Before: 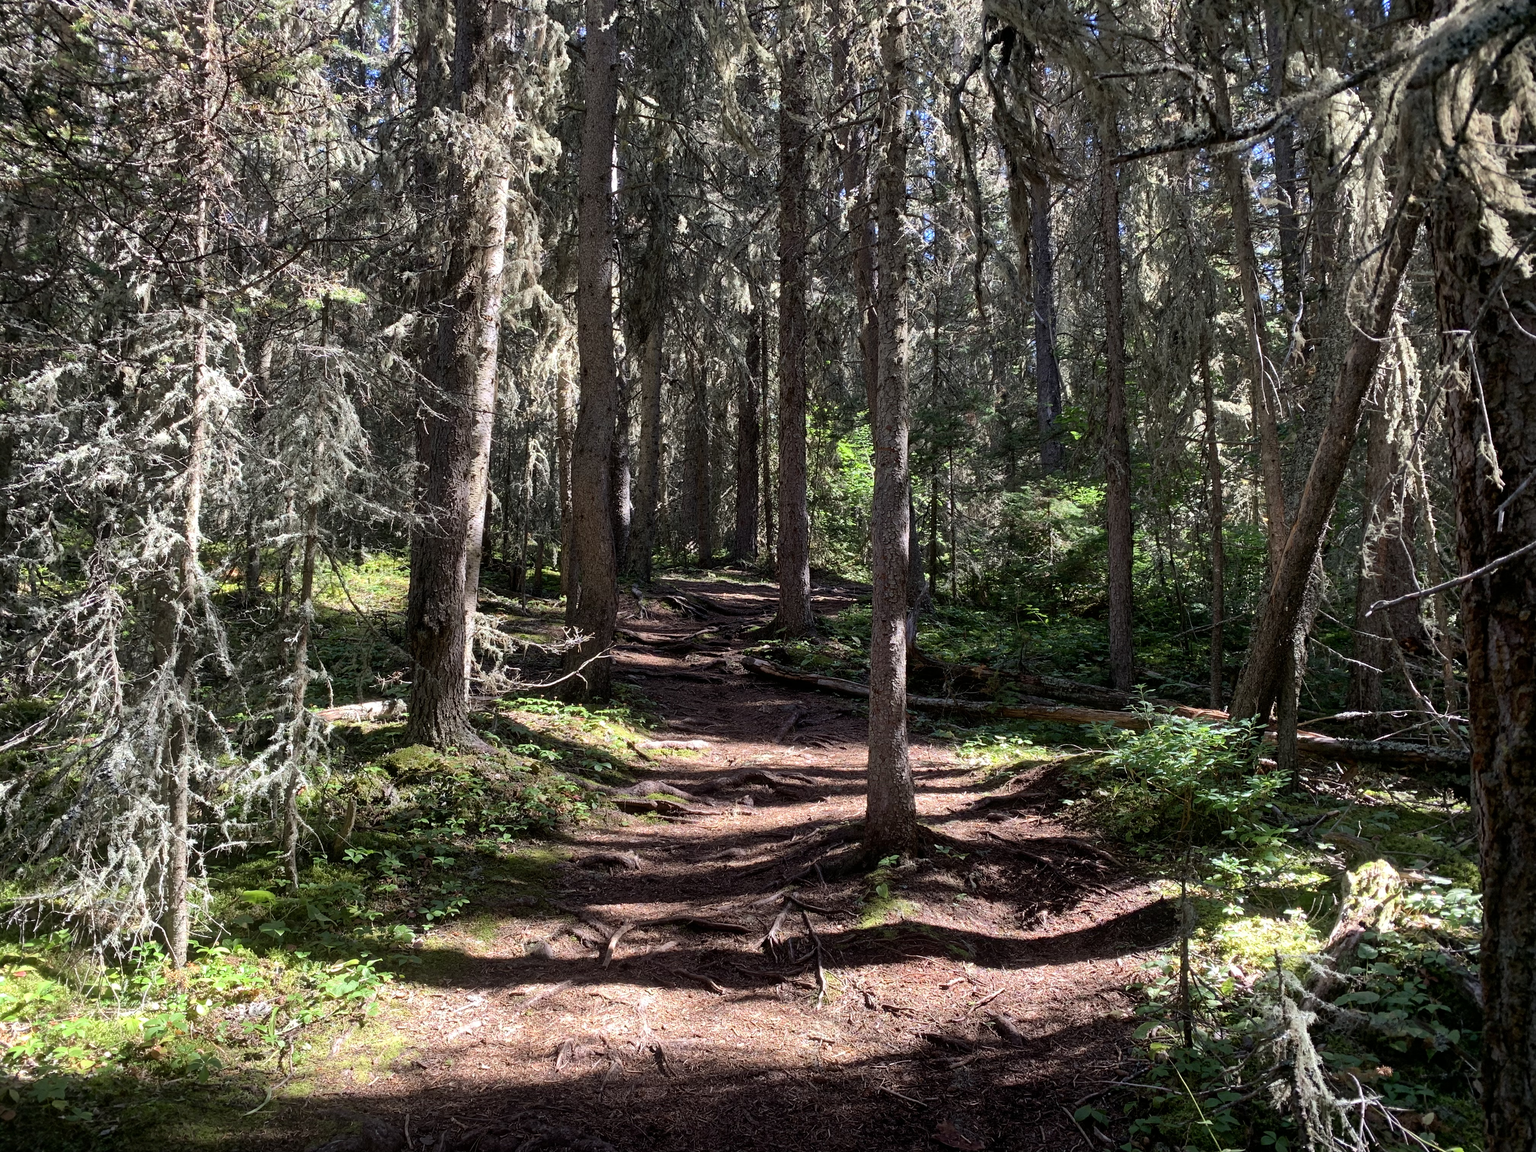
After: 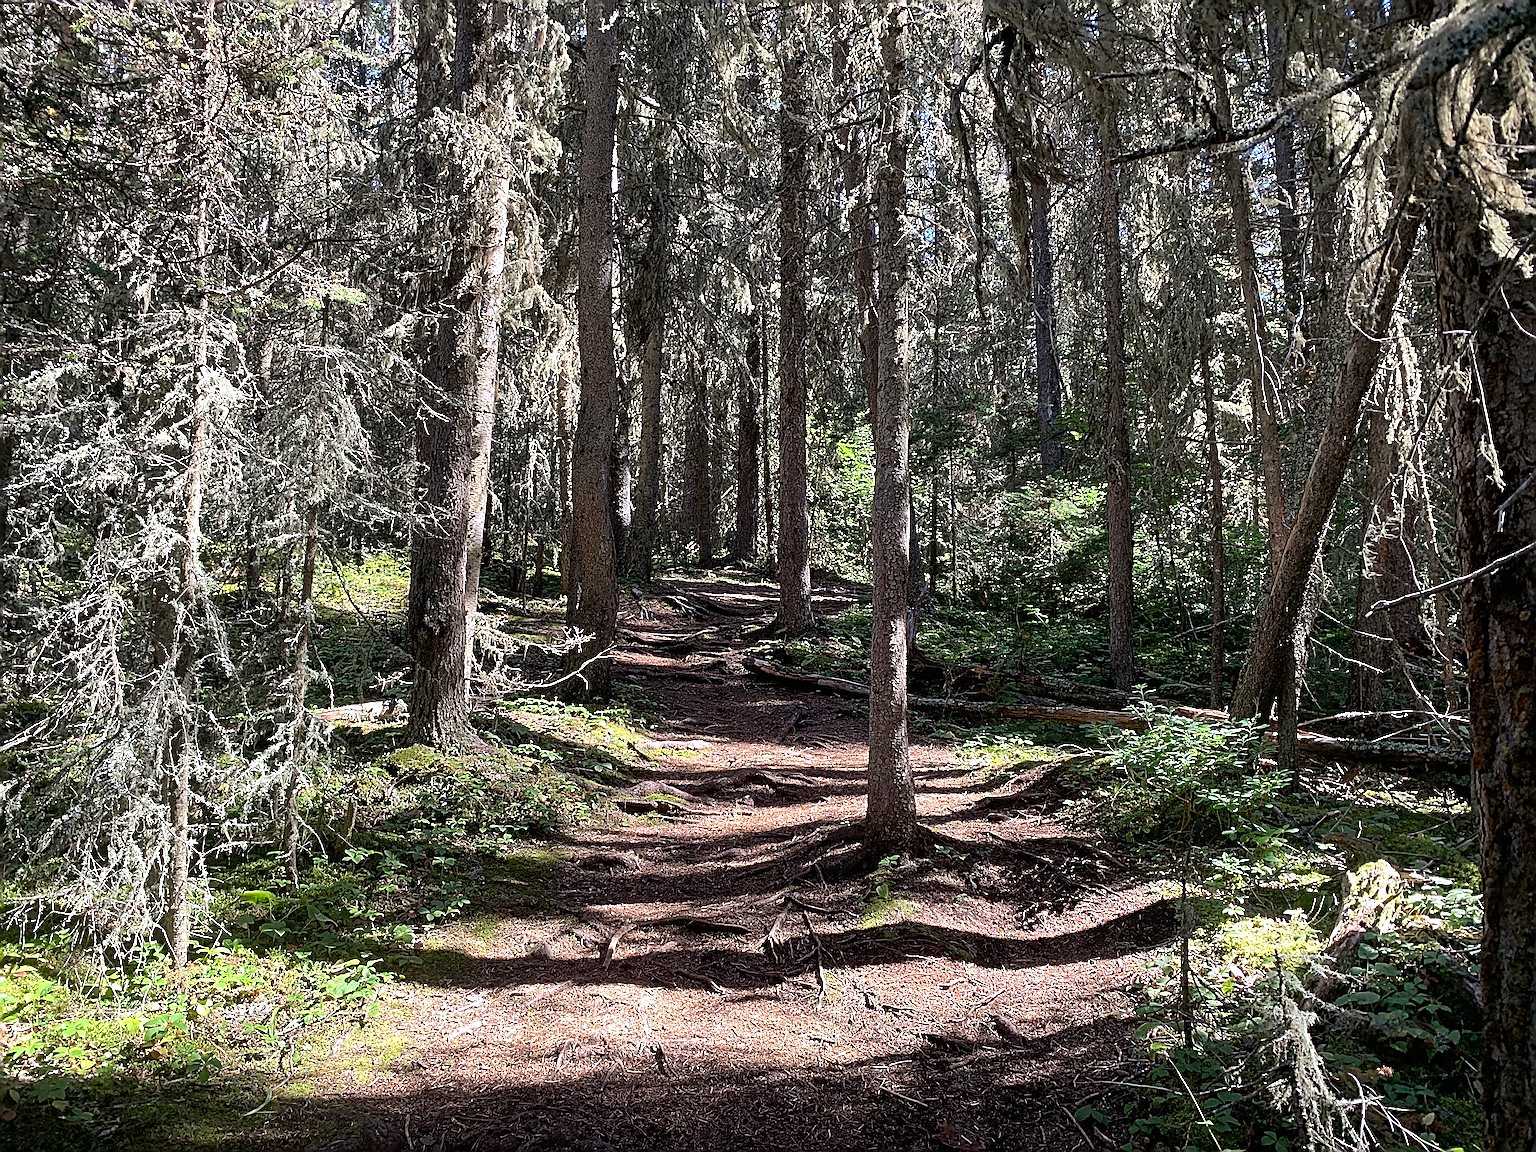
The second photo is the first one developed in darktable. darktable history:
sharpen: radius 3.158, amount 1.729
